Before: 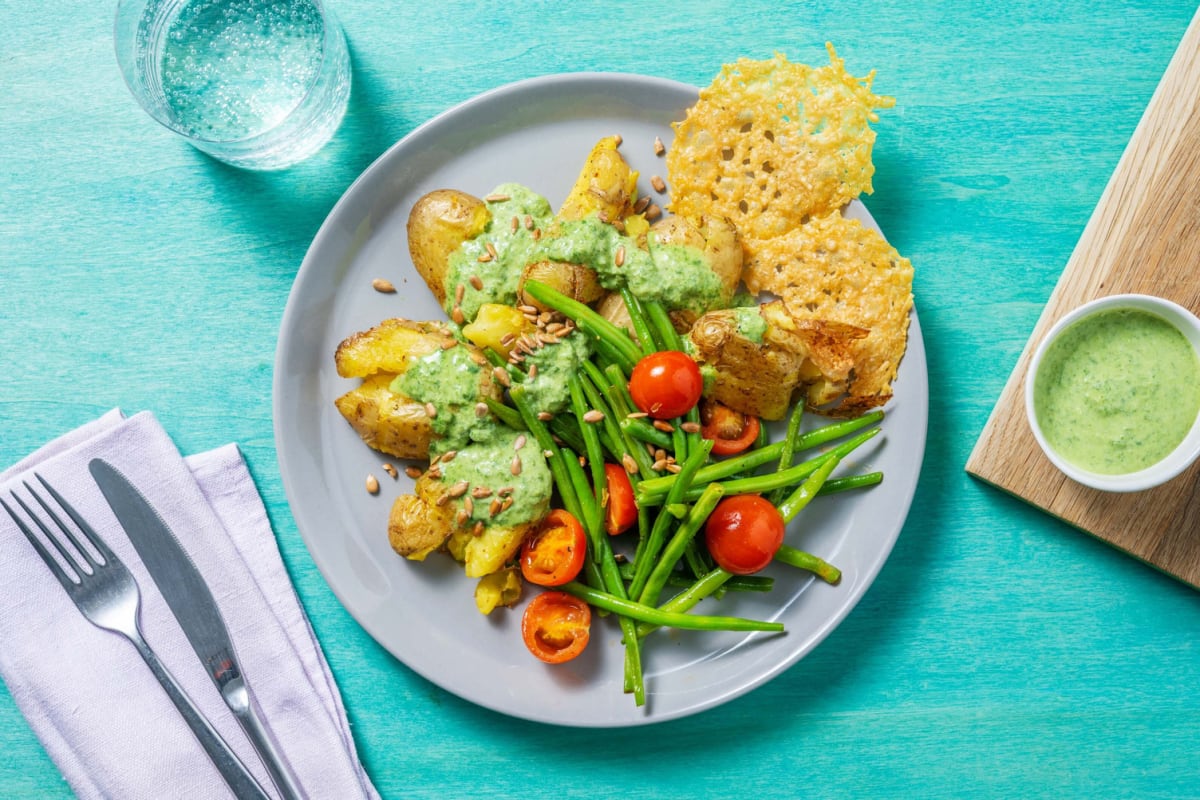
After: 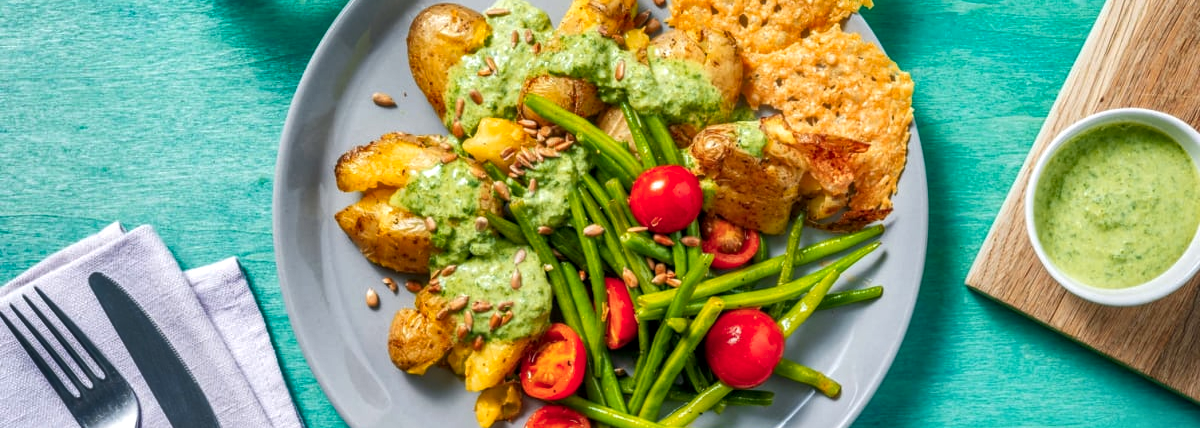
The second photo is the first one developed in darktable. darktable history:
local contrast: on, module defaults
shadows and highlights: radius 171.84, shadows 26.88, white point adjustment 2.99, highlights -67.89, soften with gaussian
crop and rotate: top 23.351%, bottom 23.025%
color zones: curves: ch1 [(0.235, 0.558) (0.75, 0.5)]; ch2 [(0.25, 0.462) (0.749, 0.457)]
